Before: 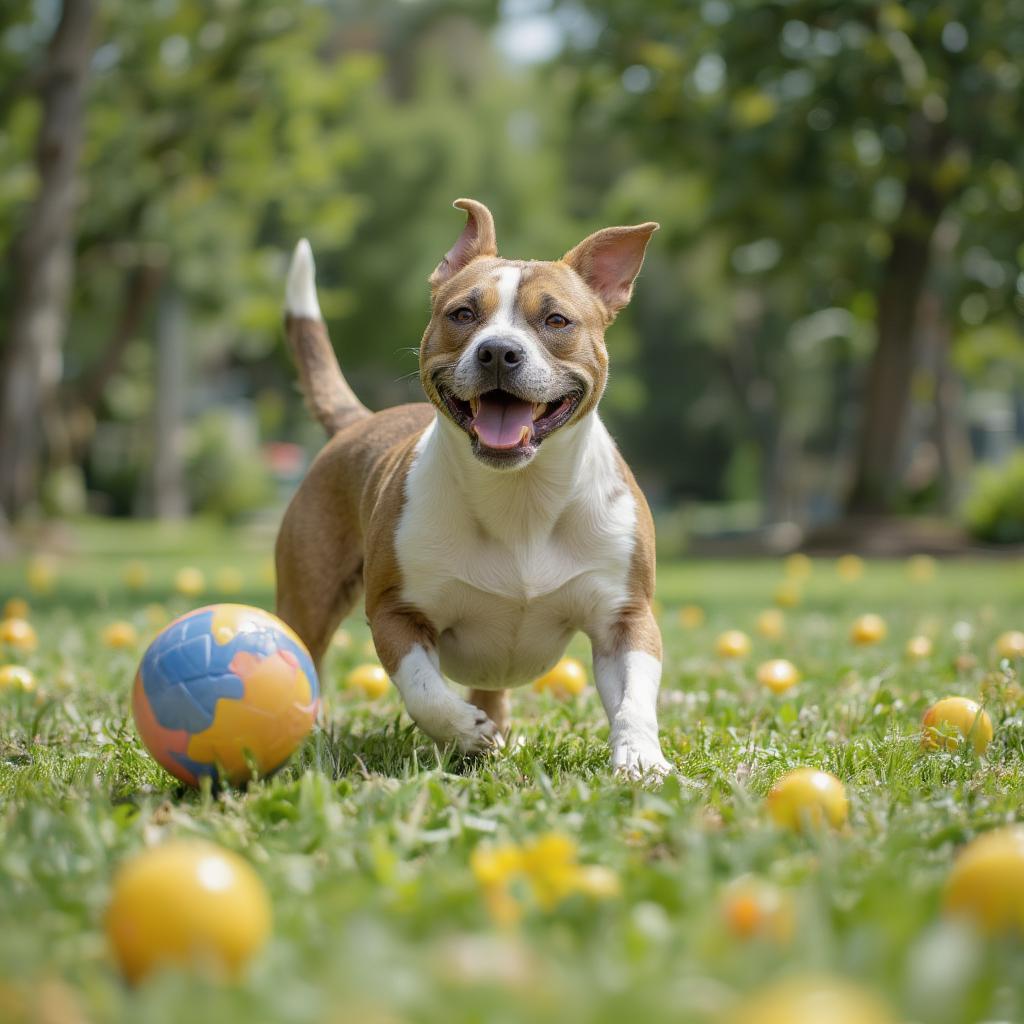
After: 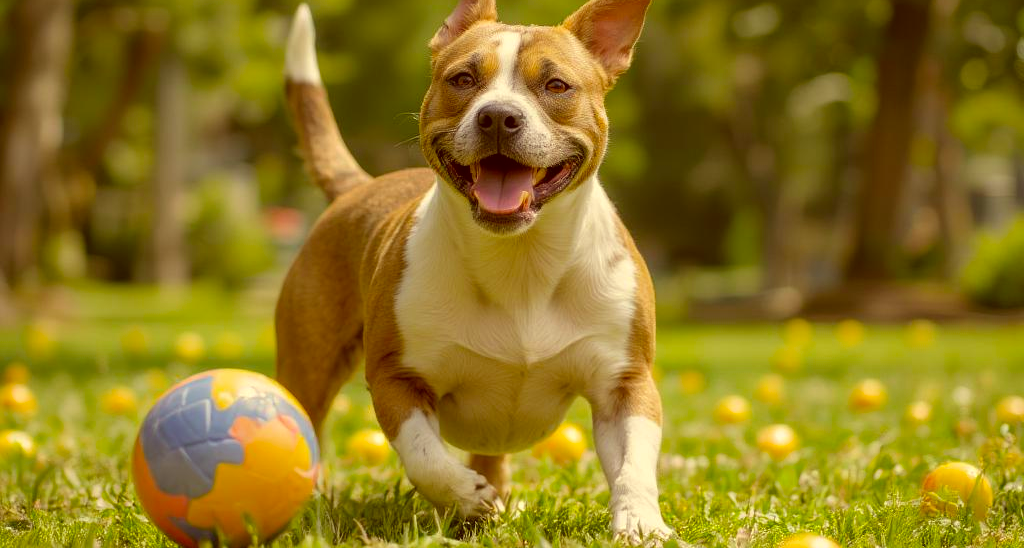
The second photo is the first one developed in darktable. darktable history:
color balance: output saturation 120%
crop and rotate: top 23.043%, bottom 23.437%
tone equalizer: on, module defaults
color correction: highlights a* 1.12, highlights b* 24.26, shadows a* 15.58, shadows b* 24.26
